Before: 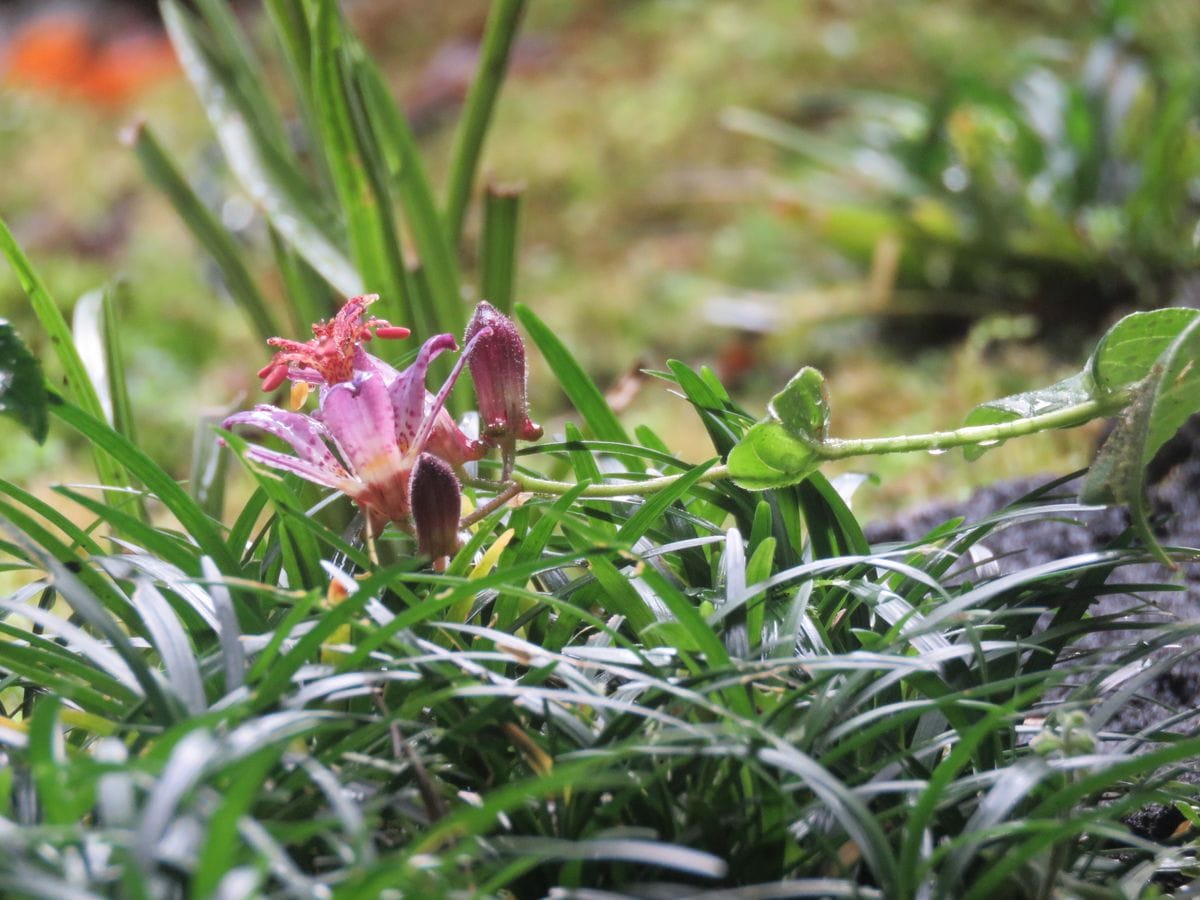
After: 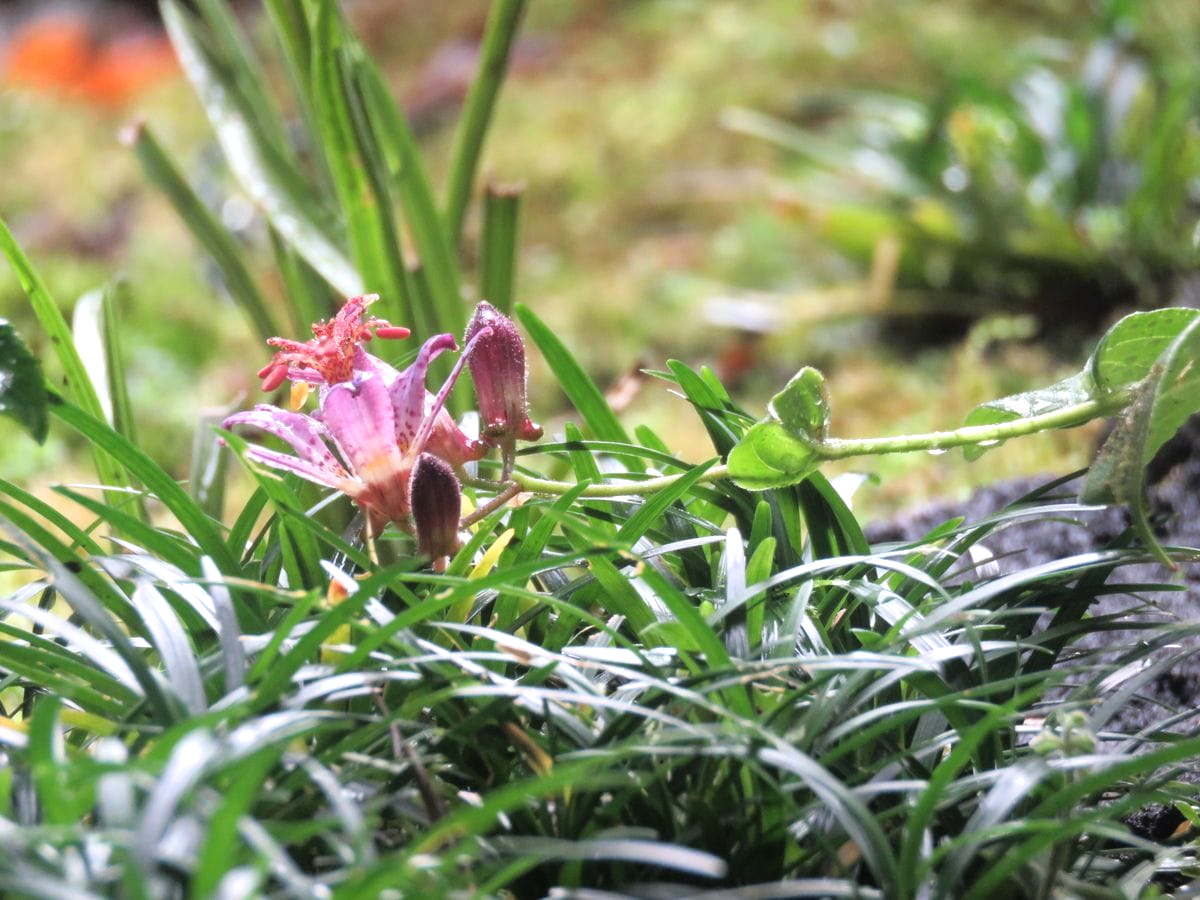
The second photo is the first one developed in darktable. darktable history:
tone equalizer: -8 EV -0.431 EV, -7 EV -0.419 EV, -6 EV -0.317 EV, -5 EV -0.214 EV, -3 EV 0.233 EV, -2 EV 0.344 EV, -1 EV 0.393 EV, +0 EV 0.404 EV
